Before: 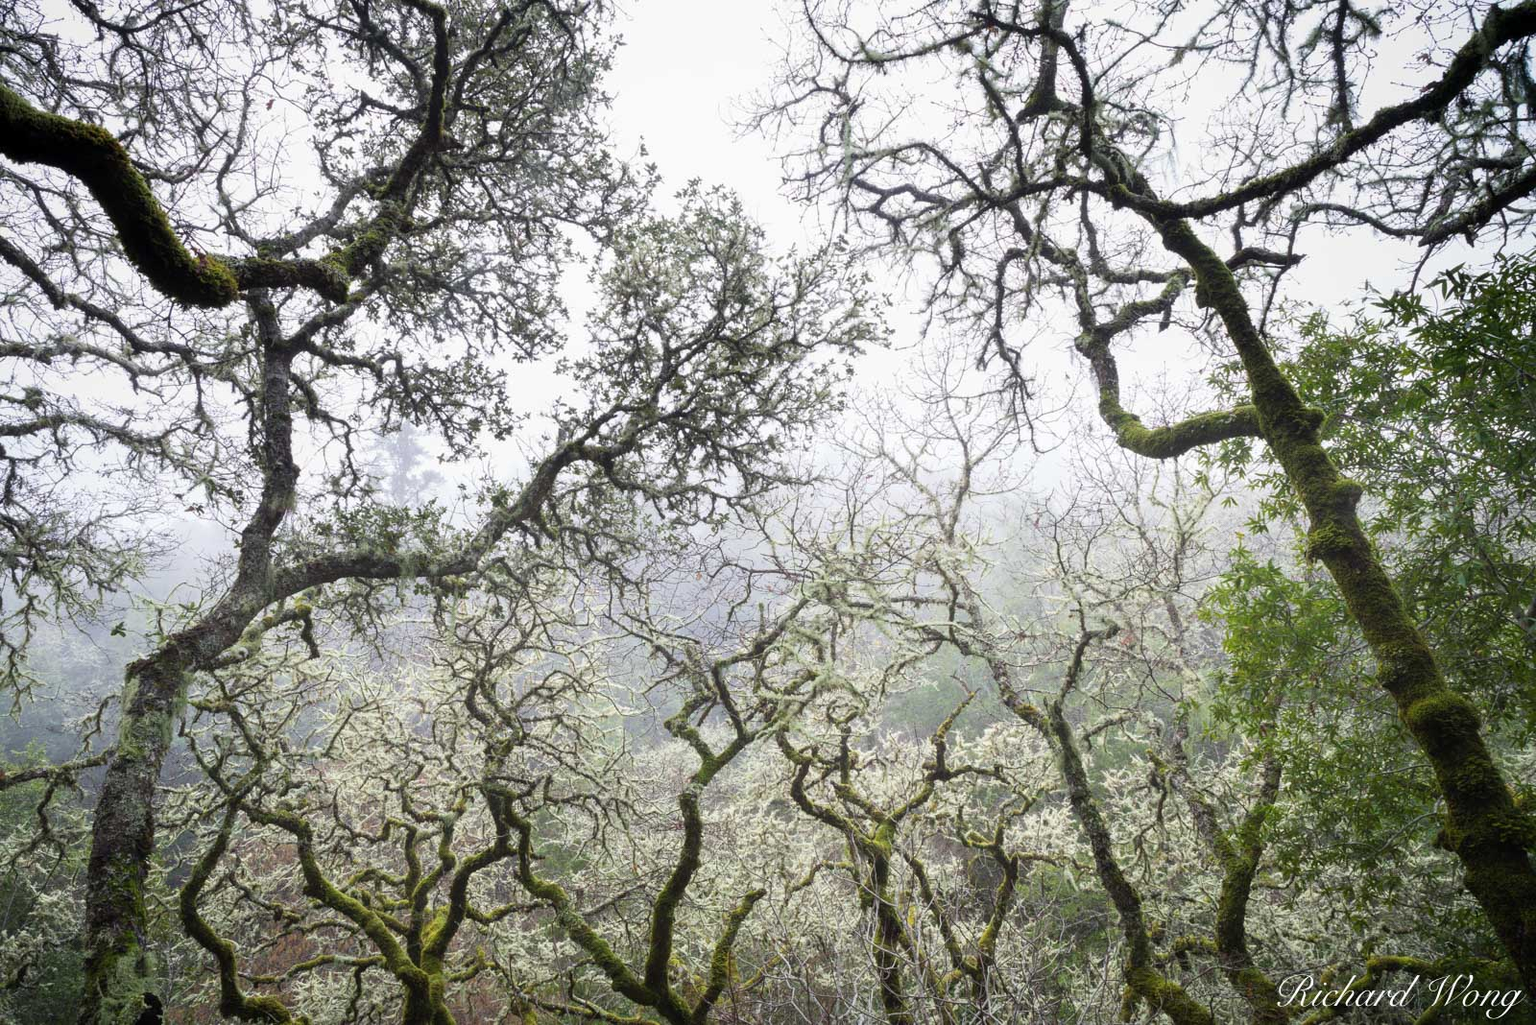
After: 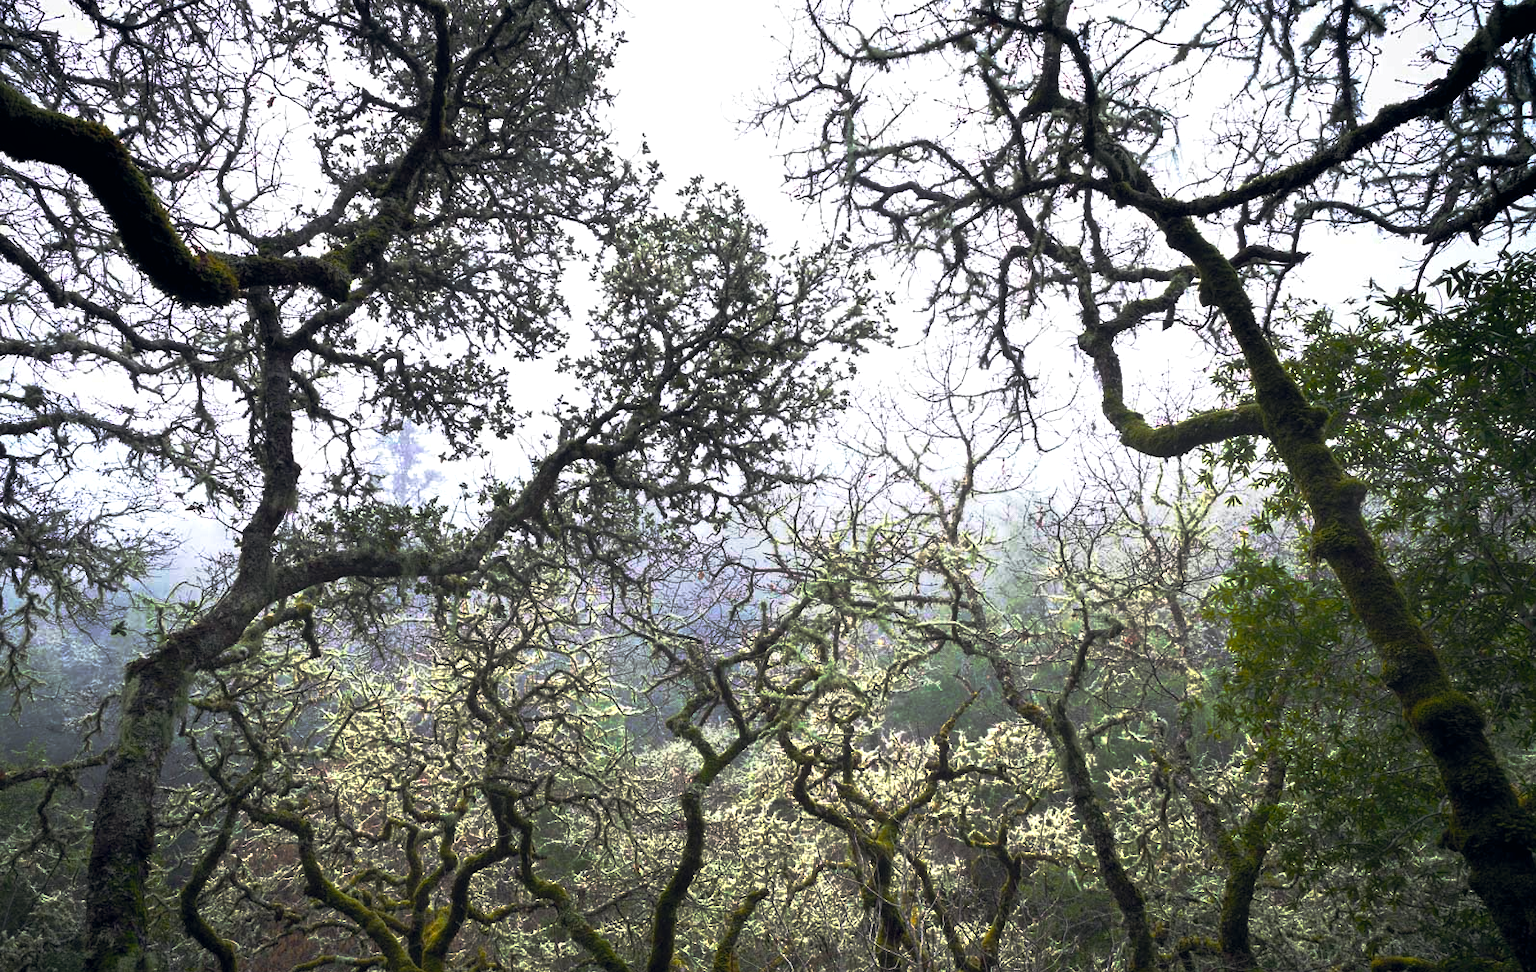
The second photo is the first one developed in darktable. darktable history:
crop: top 0.331%, right 0.262%, bottom 5.1%
color balance rgb: highlights gain › luminance 14.788%, global offset › chroma 0.104%, global offset › hue 254.04°, perceptual saturation grading › global saturation 19.65%, global vibrance 16.498%, saturation formula JzAzBz (2021)
exposure: black level correction 0, exposure 0 EV, compensate highlight preservation false
color zones: curves: ch0 [(0.018, 0.548) (0.224, 0.64) (0.425, 0.447) (0.675, 0.575) (0.732, 0.579)]; ch1 [(0.066, 0.487) (0.25, 0.5) (0.404, 0.43) (0.75, 0.421) (0.956, 0.421)]; ch2 [(0.044, 0.561) (0.215, 0.465) (0.399, 0.544) (0.465, 0.548) (0.614, 0.447) (0.724, 0.43) (0.882, 0.623) (0.956, 0.632)], mix 25.86%
base curve: curves: ch0 [(0, 0) (0.564, 0.291) (0.802, 0.731) (1, 1)], preserve colors none
